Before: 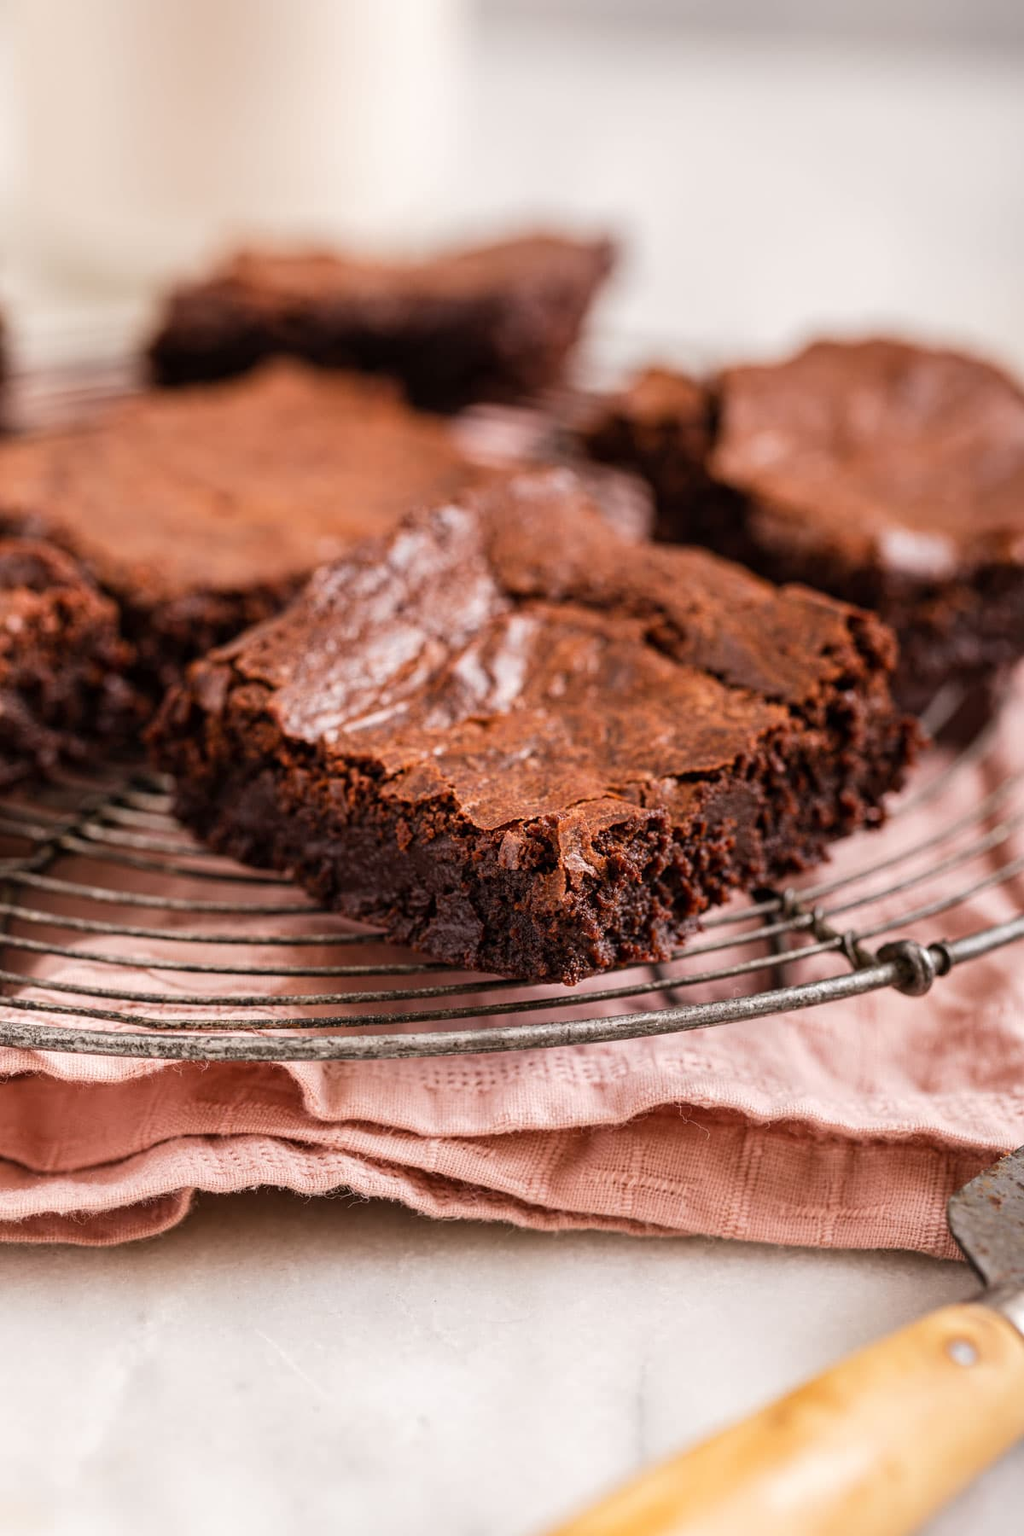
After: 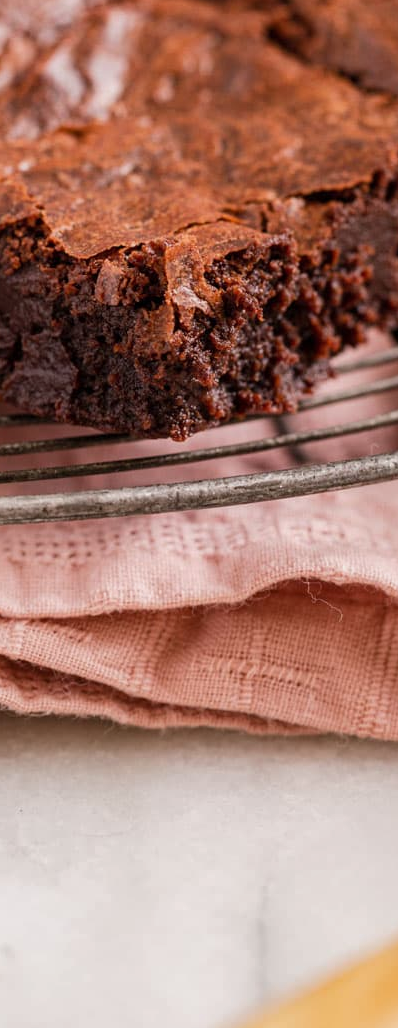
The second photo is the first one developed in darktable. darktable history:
crop: left 40.824%, top 39.681%, right 25.937%, bottom 3.158%
shadows and highlights: shadows 25.11, white point adjustment -3.12, highlights -29.99
